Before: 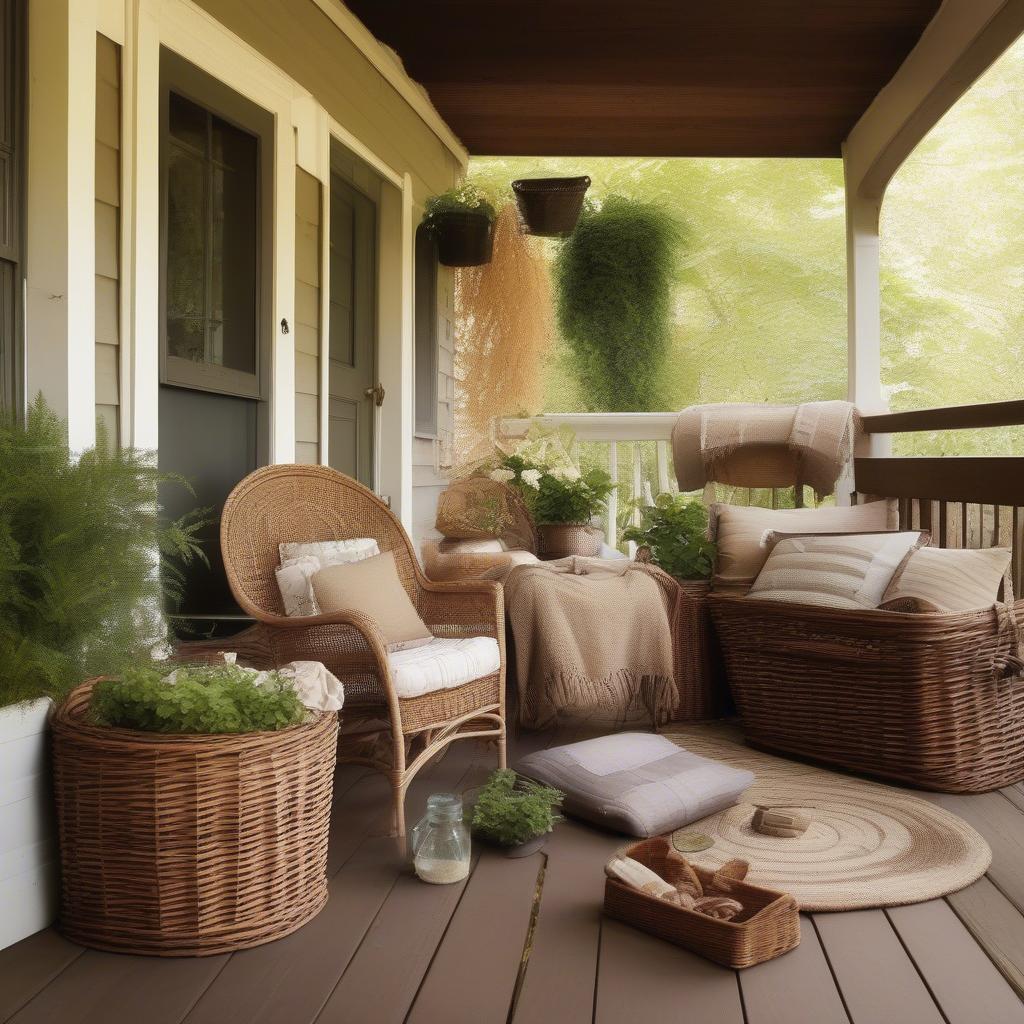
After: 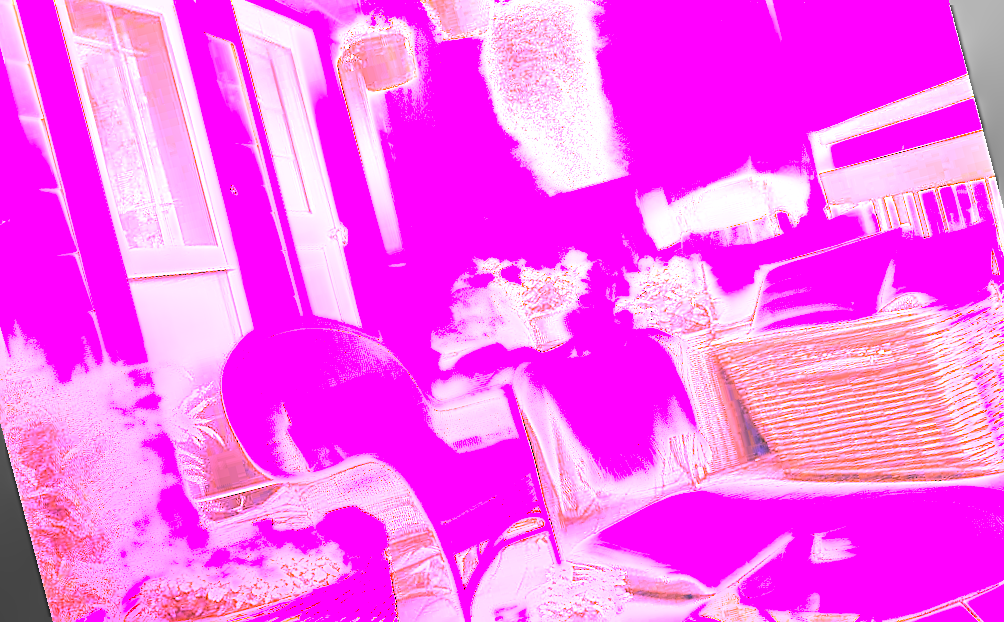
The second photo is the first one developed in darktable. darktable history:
sharpen: on, module defaults
local contrast: on, module defaults
rotate and perspective: rotation -14.8°, crop left 0.1, crop right 0.903, crop top 0.25, crop bottom 0.748
white balance: red 8, blue 8
